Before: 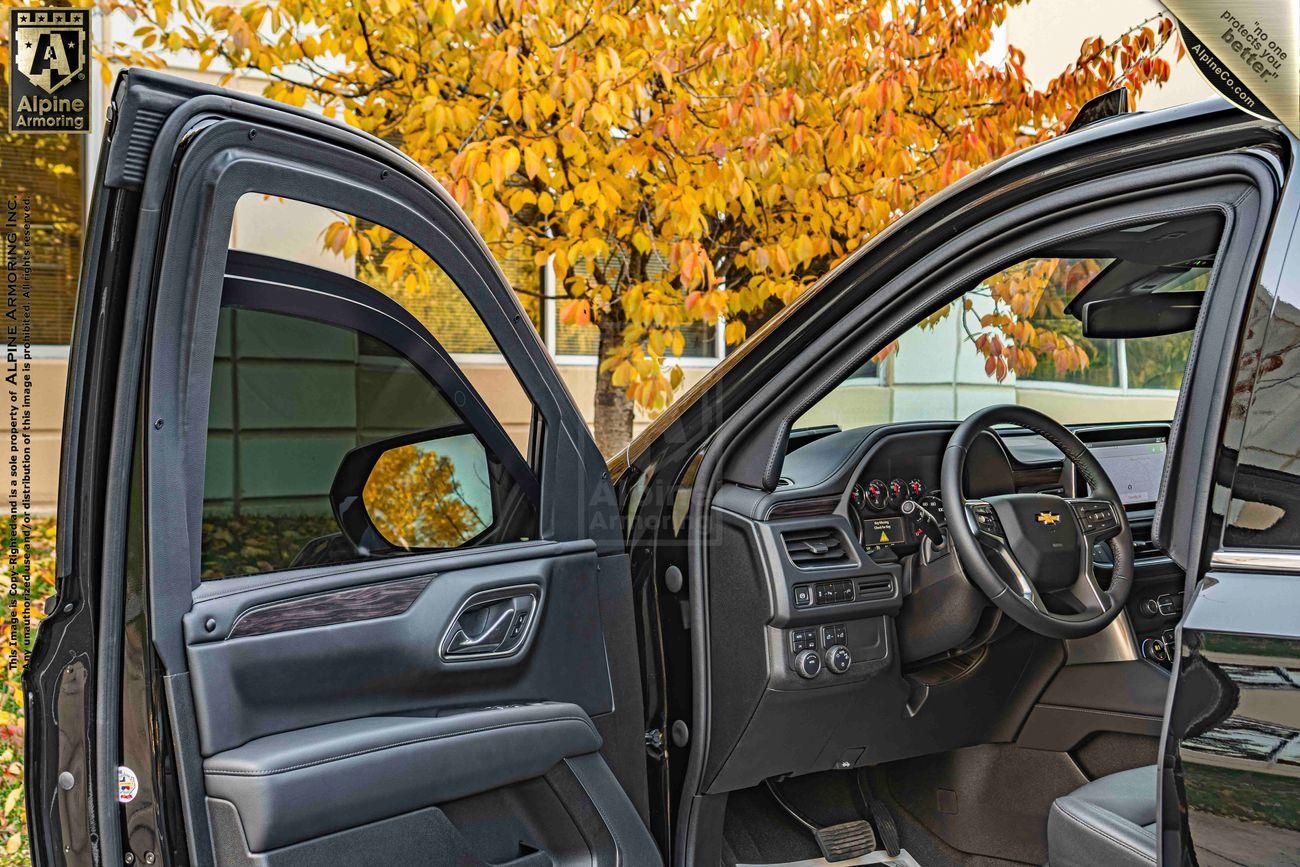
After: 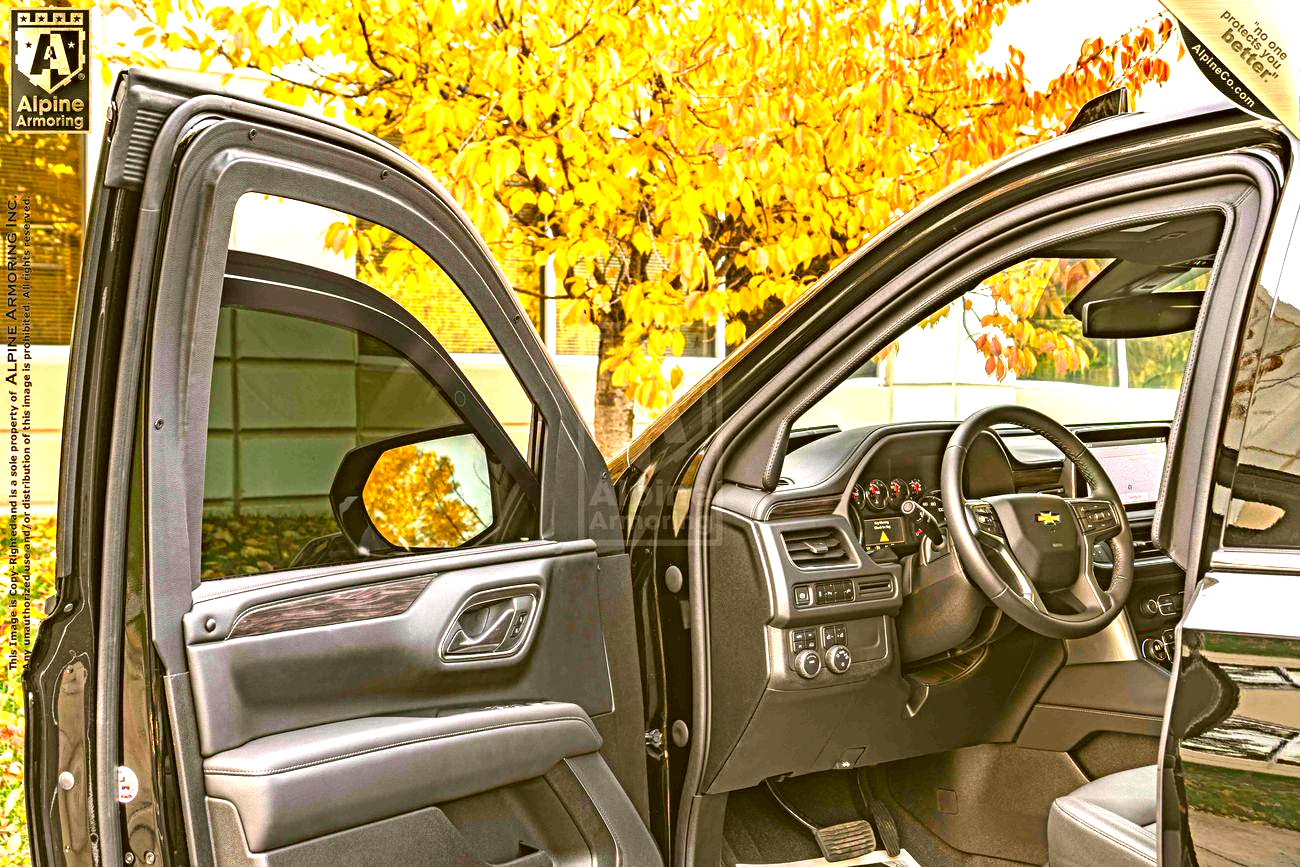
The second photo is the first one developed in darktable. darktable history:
color correction: highlights a* 8.75, highlights b* 15.02, shadows a* -0.577, shadows b* 26.83
exposure: black level correction 0, exposure 1.471 EV, compensate highlight preservation false
local contrast: mode bilateral grid, contrast 21, coarseness 50, detail 103%, midtone range 0.2
base curve: preserve colors none
